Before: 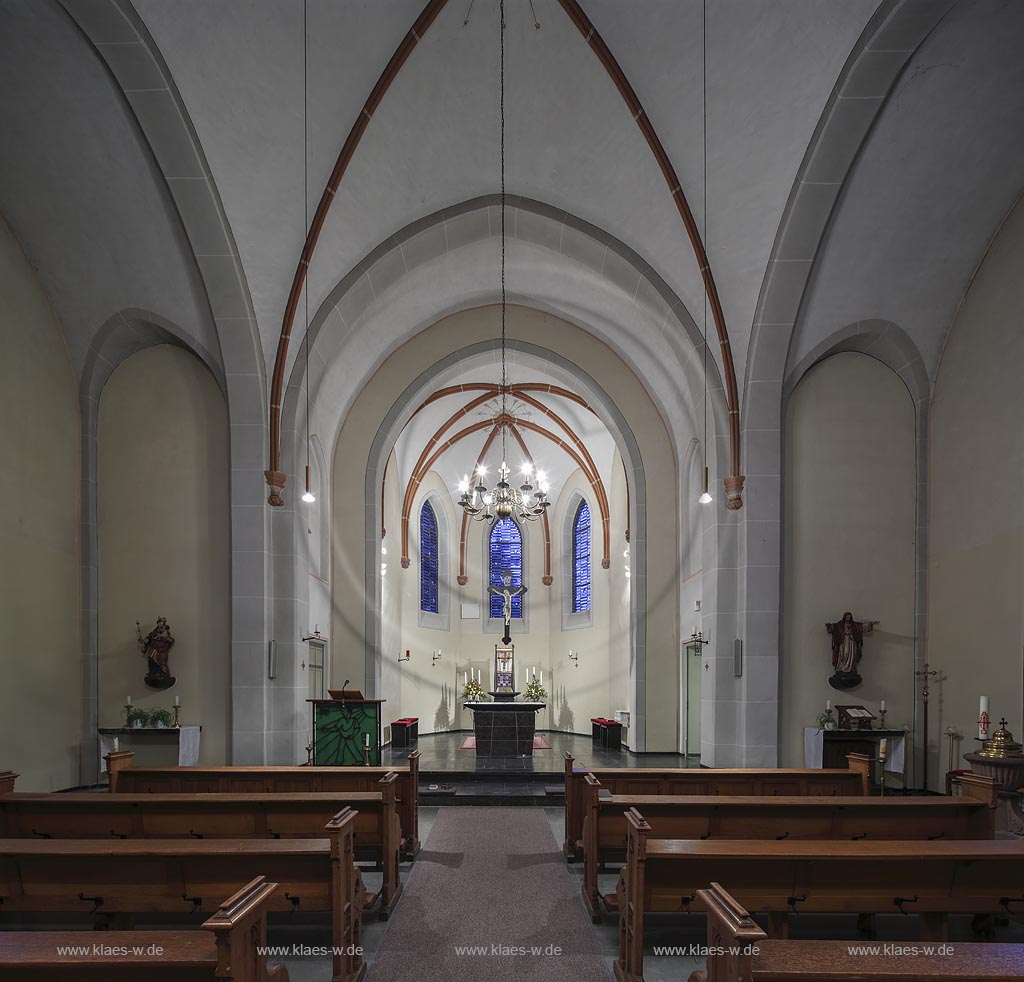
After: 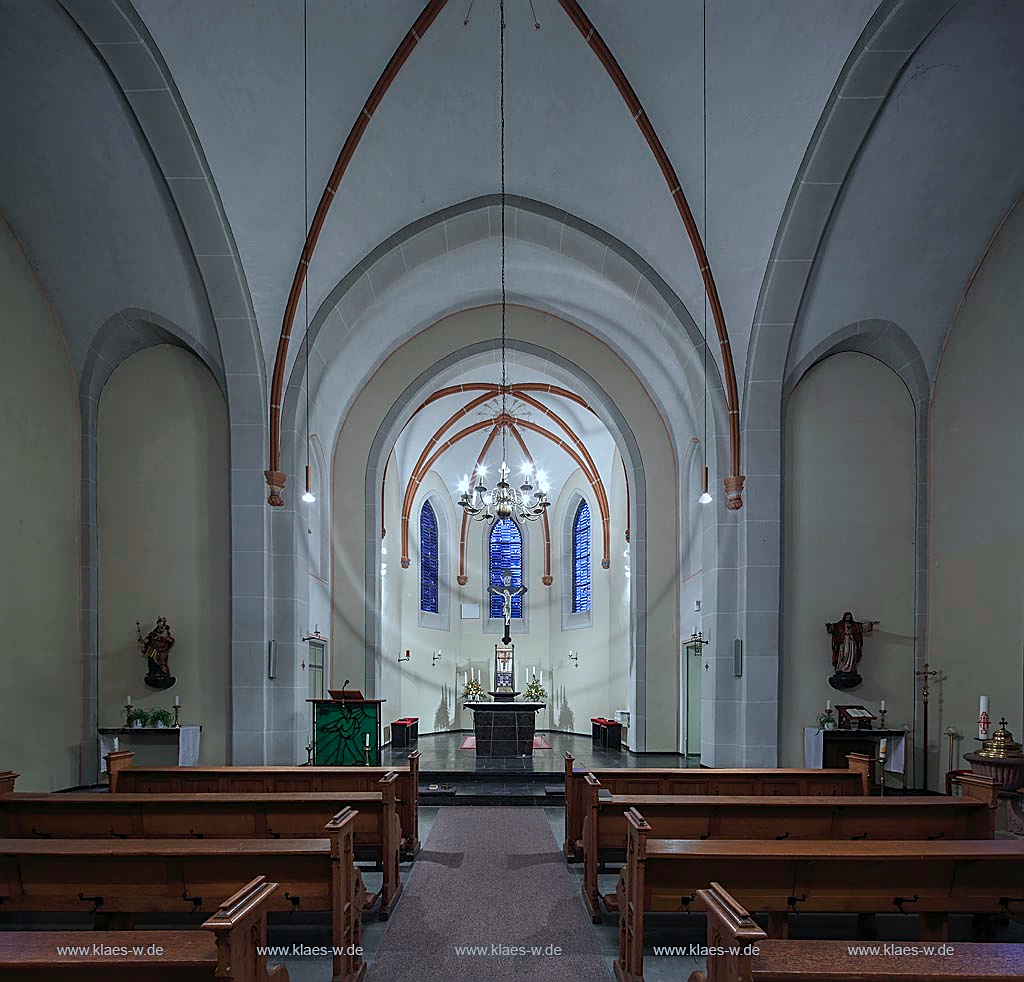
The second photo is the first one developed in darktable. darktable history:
color calibration: illuminant F (fluorescent), F source F9 (Cool White Deluxe 4150 K) – high CRI, x 0.374, y 0.373, temperature 4157.13 K
sharpen: on, module defaults
shadows and highlights: shadows 6.77, soften with gaussian
